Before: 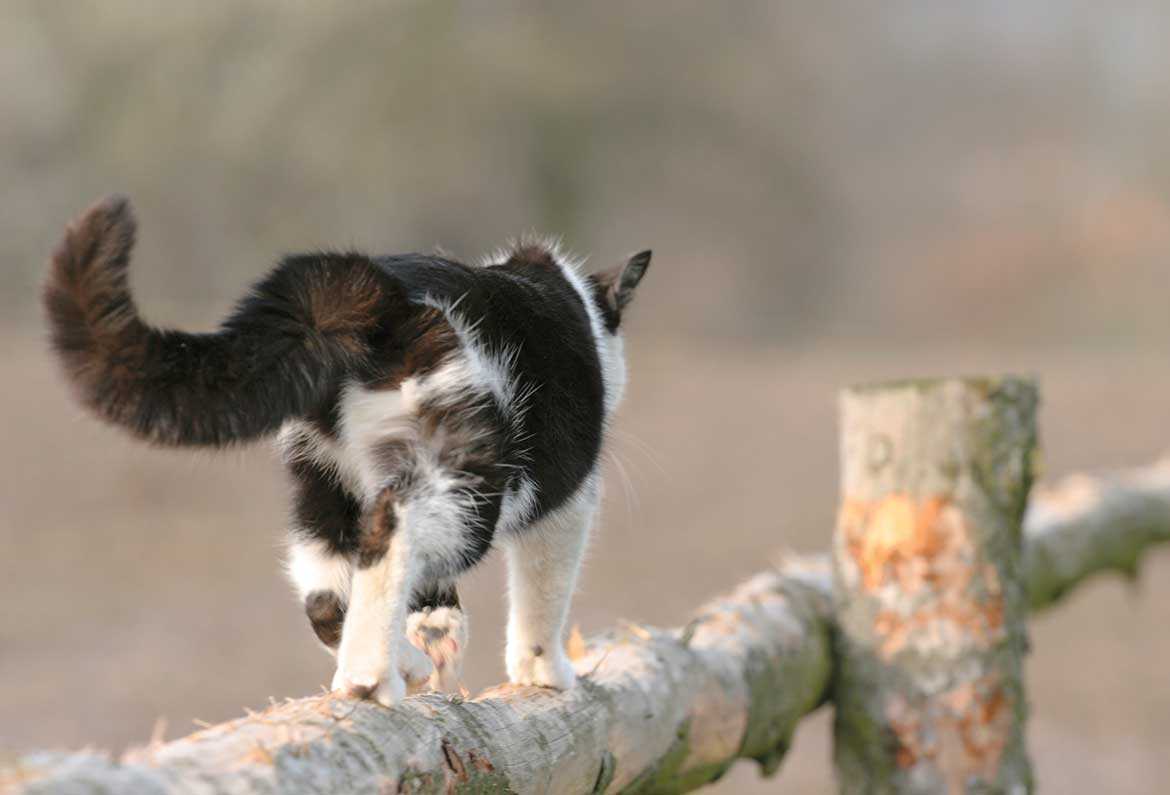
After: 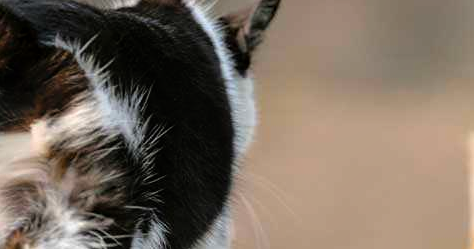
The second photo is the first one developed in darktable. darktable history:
exposure: exposure -0.938 EV, compensate highlight preservation false
tone equalizer: -8 EV -1.12 EV, -7 EV -1.02 EV, -6 EV -0.877 EV, -5 EV -0.56 EV, -3 EV 0.603 EV, -2 EV 0.885 EV, -1 EV 0.997 EV, +0 EV 1.05 EV
contrast brightness saturation: saturation -0.065
crop: left 31.679%, top 32.496%, right 27.762%, bottom 36.14%
local contrast: on, module defaults
color balance rgb: perceptual saturation grading › global saturation 73.685%, perceptual saturation grading › shadows -30.943%, global vibrance 9.552%
shadows and highlights: shadows 31.77, highlights -31.62, soften with gaussian
